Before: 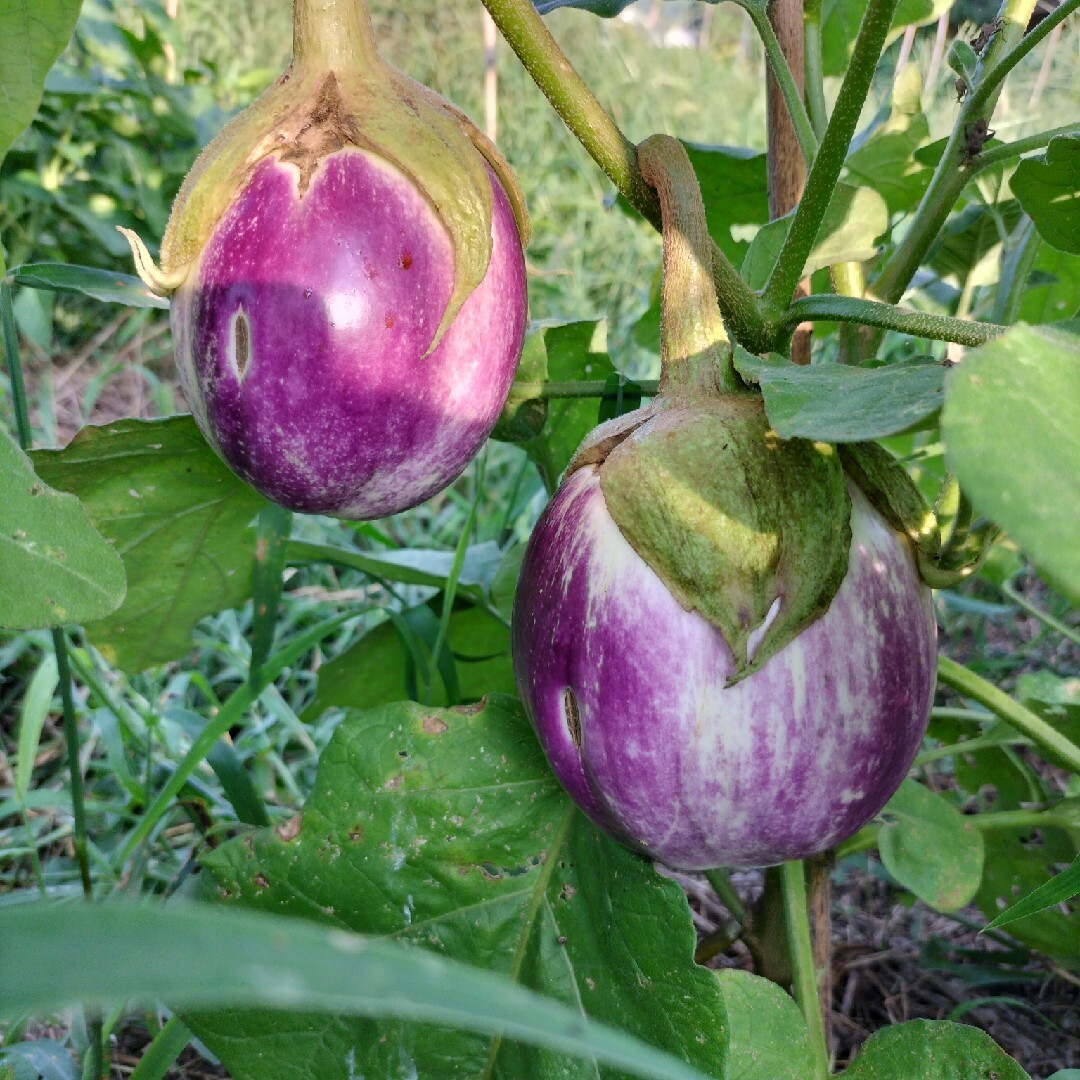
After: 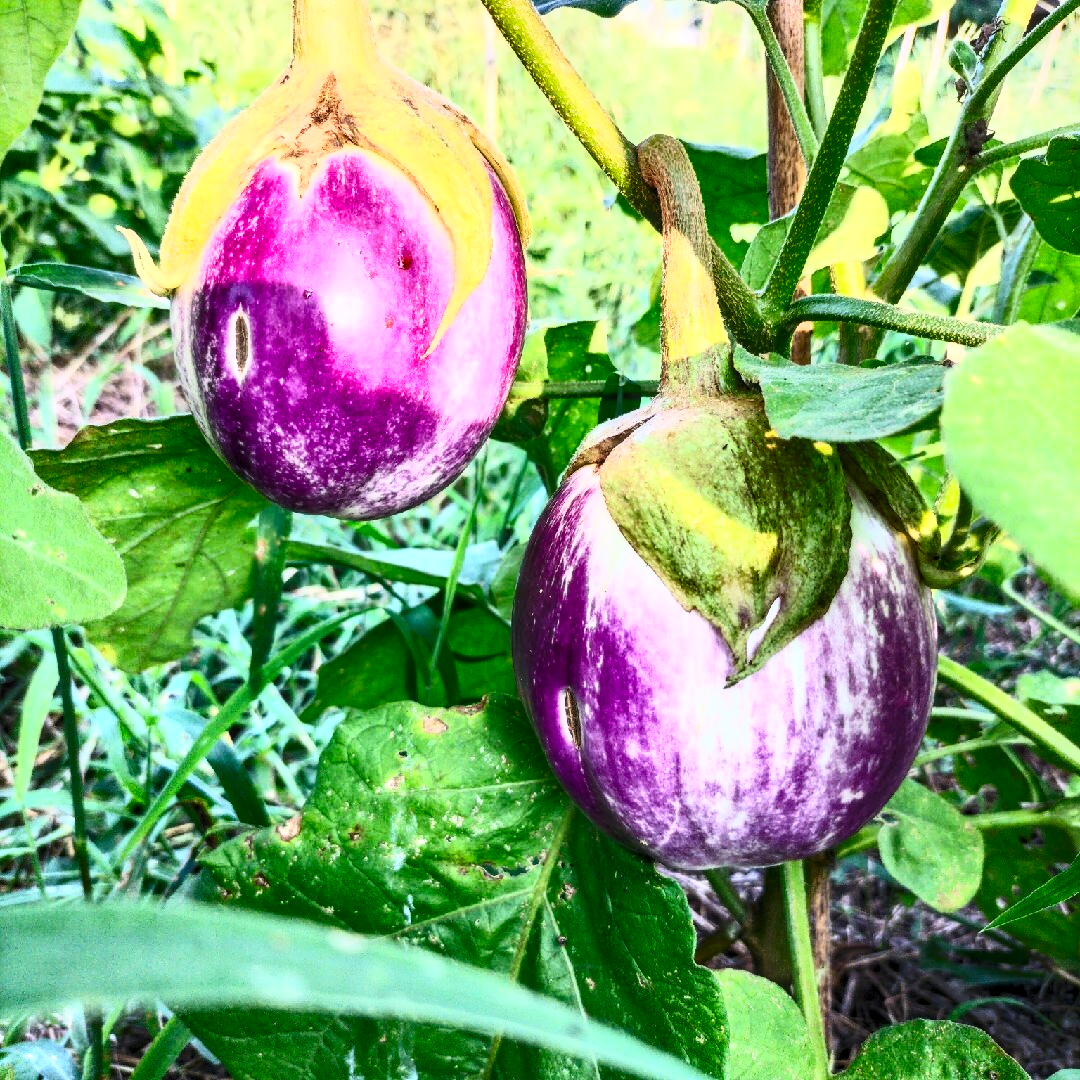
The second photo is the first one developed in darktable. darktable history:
contrast brightness saturation: contrast 0.83, brightness 0.59, saturation 0.59
local contrast: on, module defaults
levels: mode automatic, black 0.023%, white 99.97%, levels [0.062, 0.494, 0.925]
